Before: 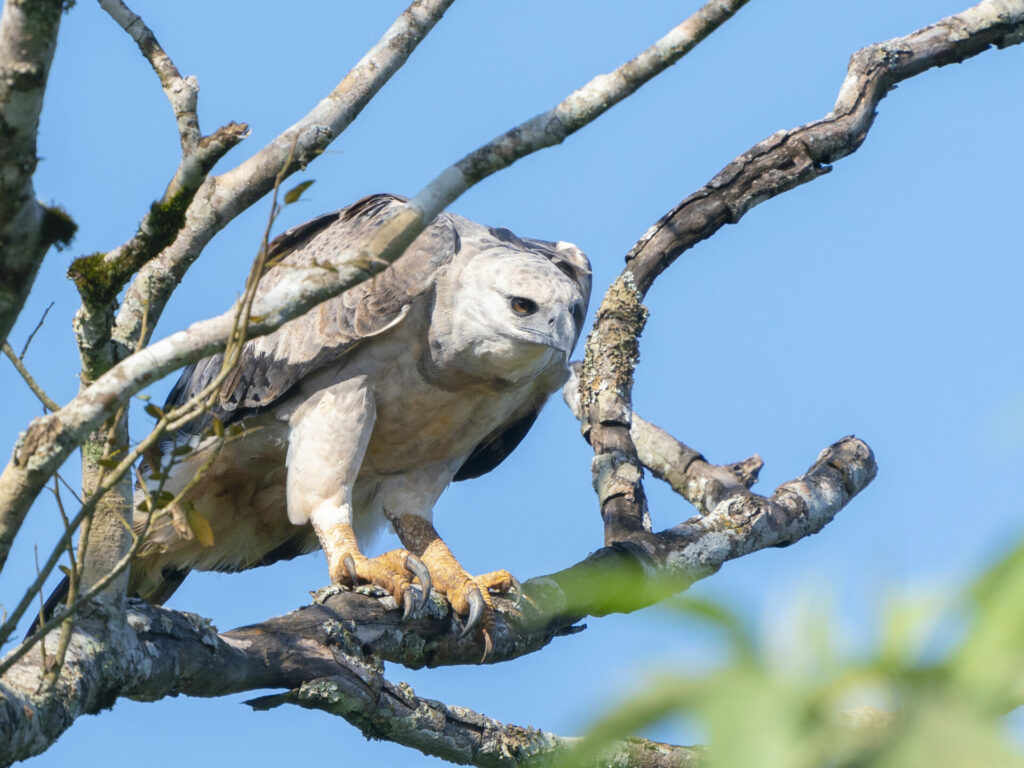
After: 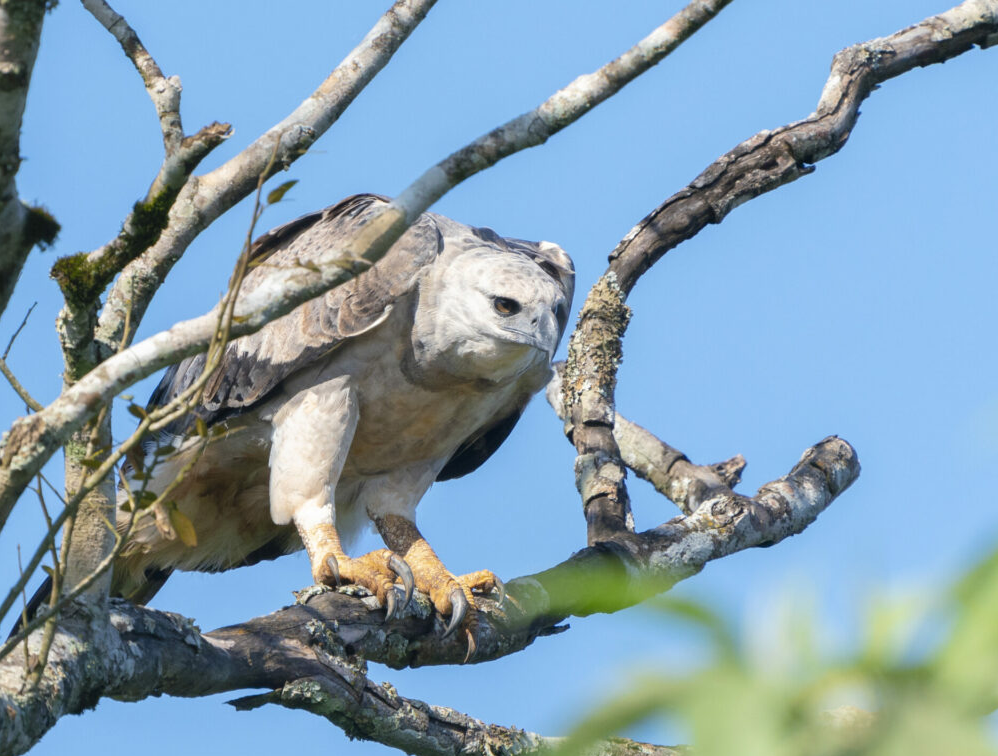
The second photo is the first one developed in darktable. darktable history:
crop and rotate: left 1.755%, right 0.703%, bottom 1.516%
